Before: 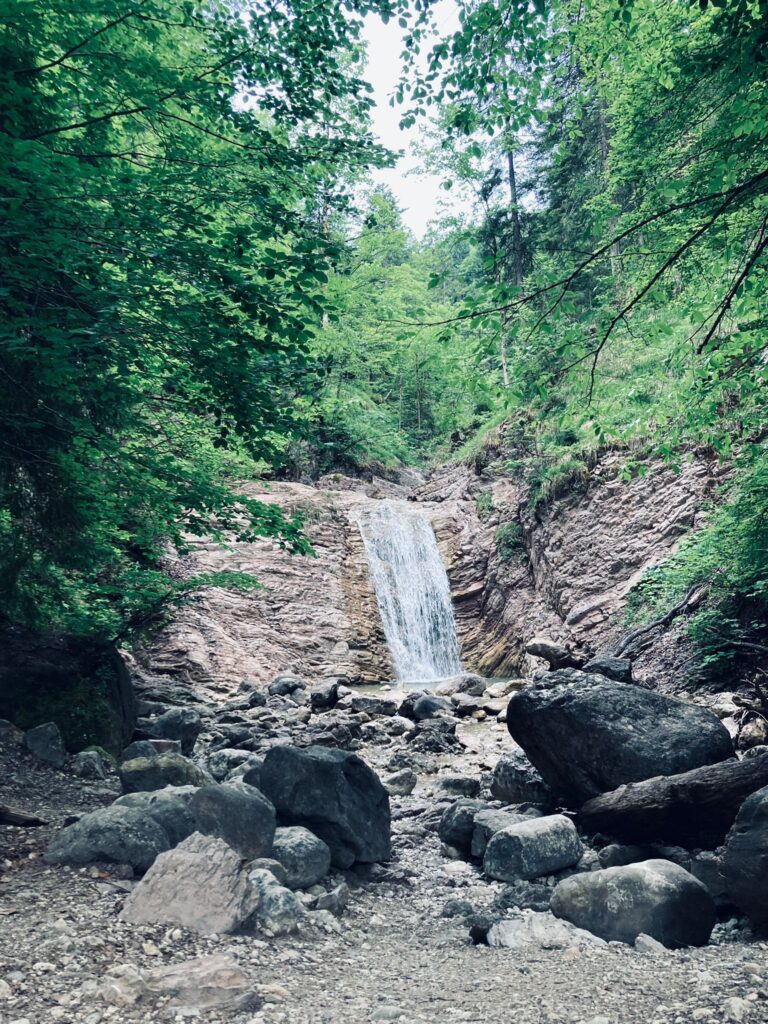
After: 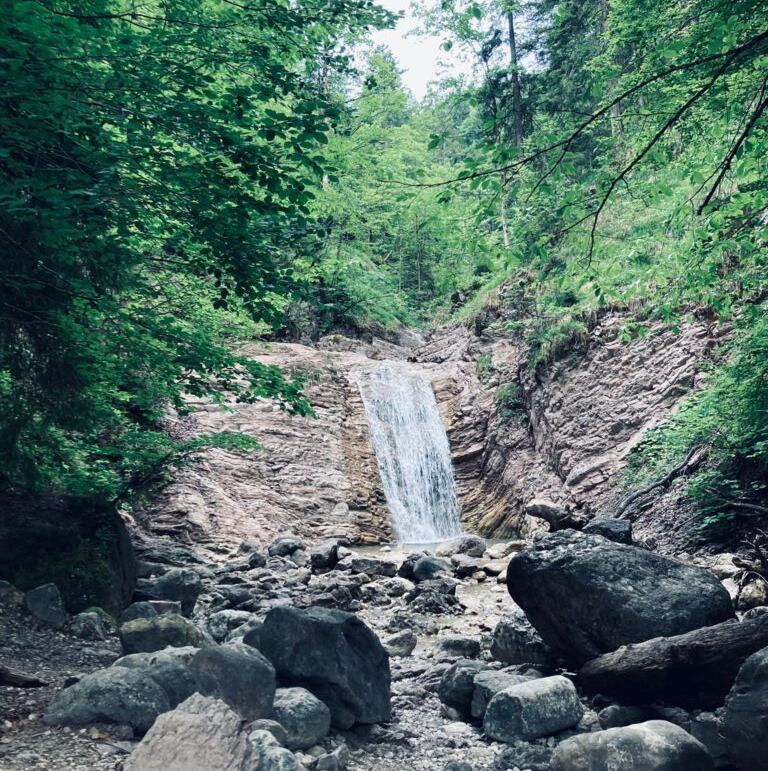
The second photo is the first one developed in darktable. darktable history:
crop: top 13.628%, bottom 11.01%
